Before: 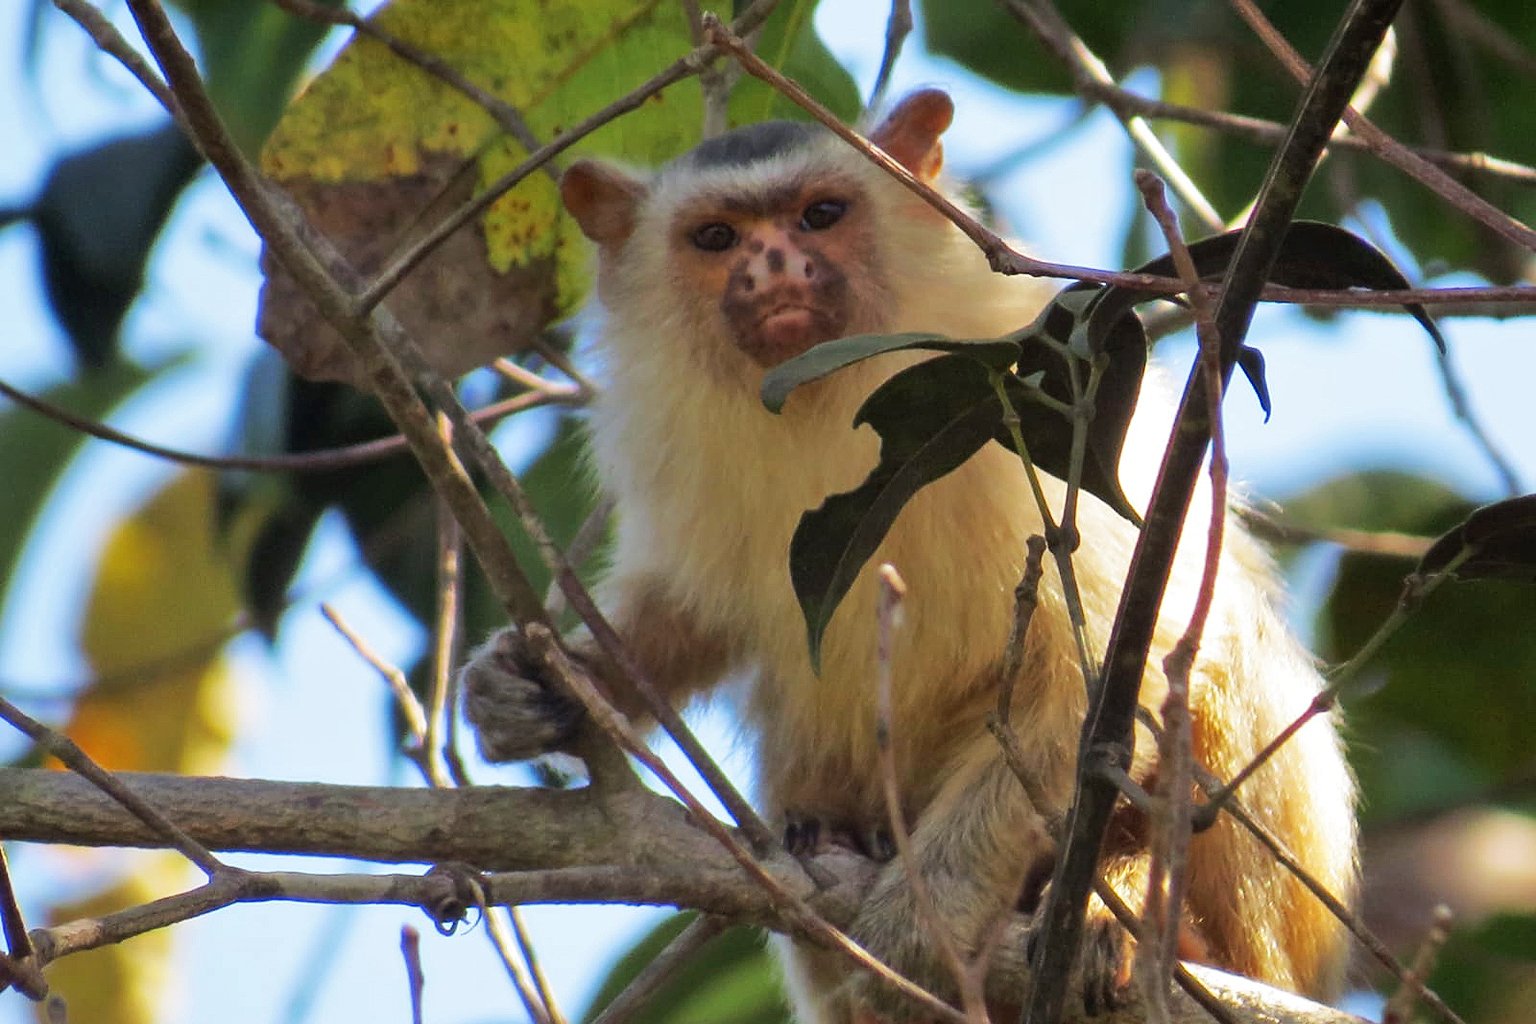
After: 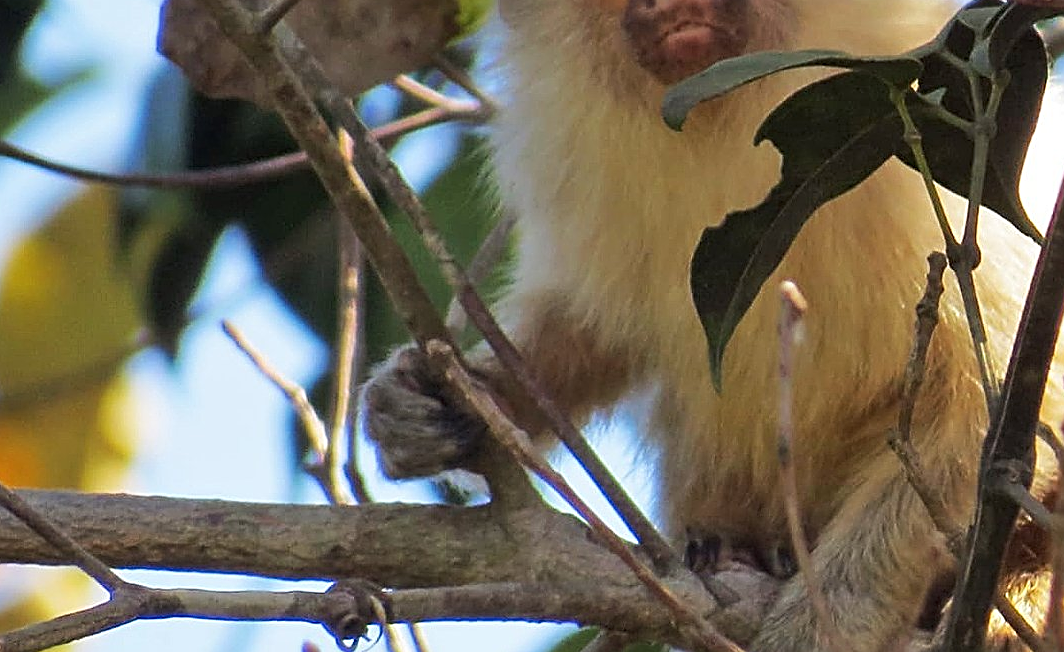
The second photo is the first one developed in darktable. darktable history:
crop: left 6.488%, top 27.668%, right 24.183%, bottom 8.656%
sharpen: radius 2.531, amount 0.628
